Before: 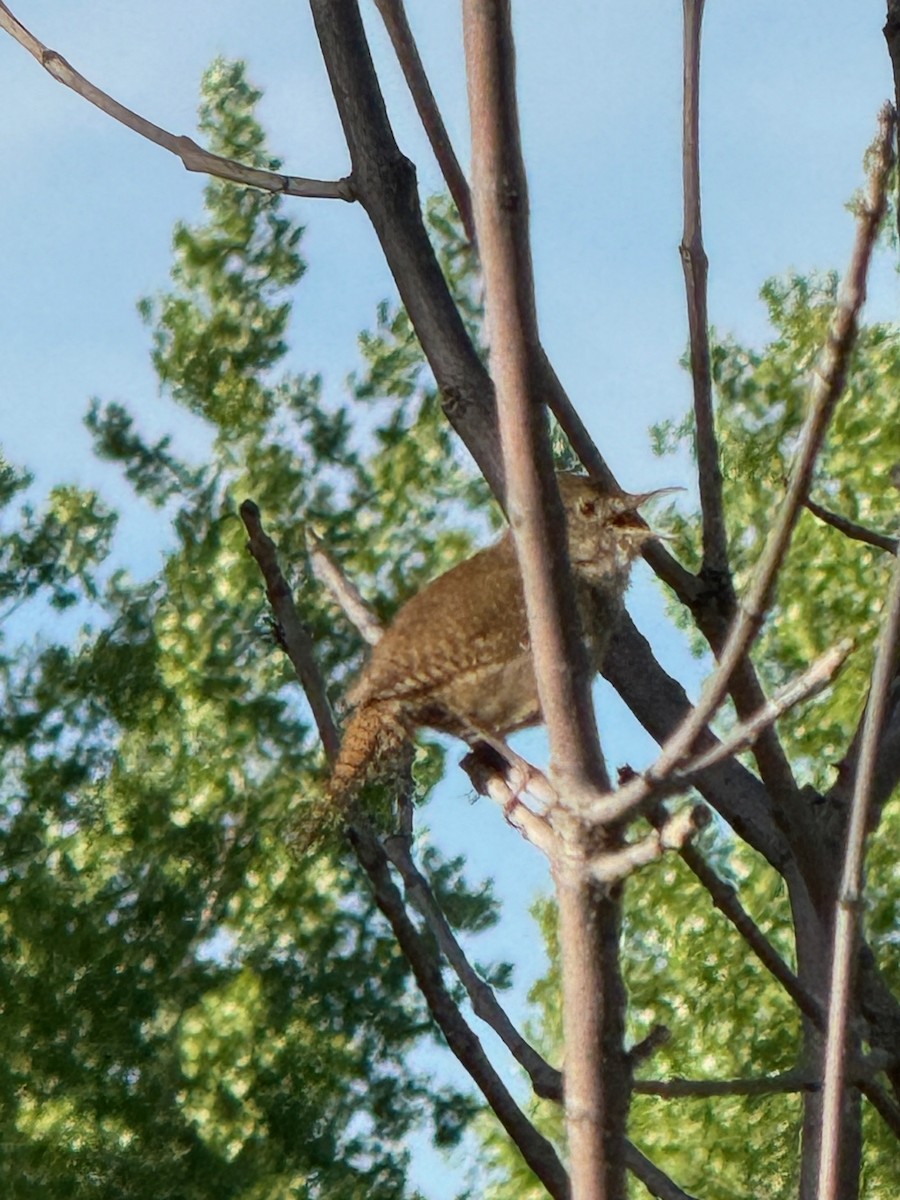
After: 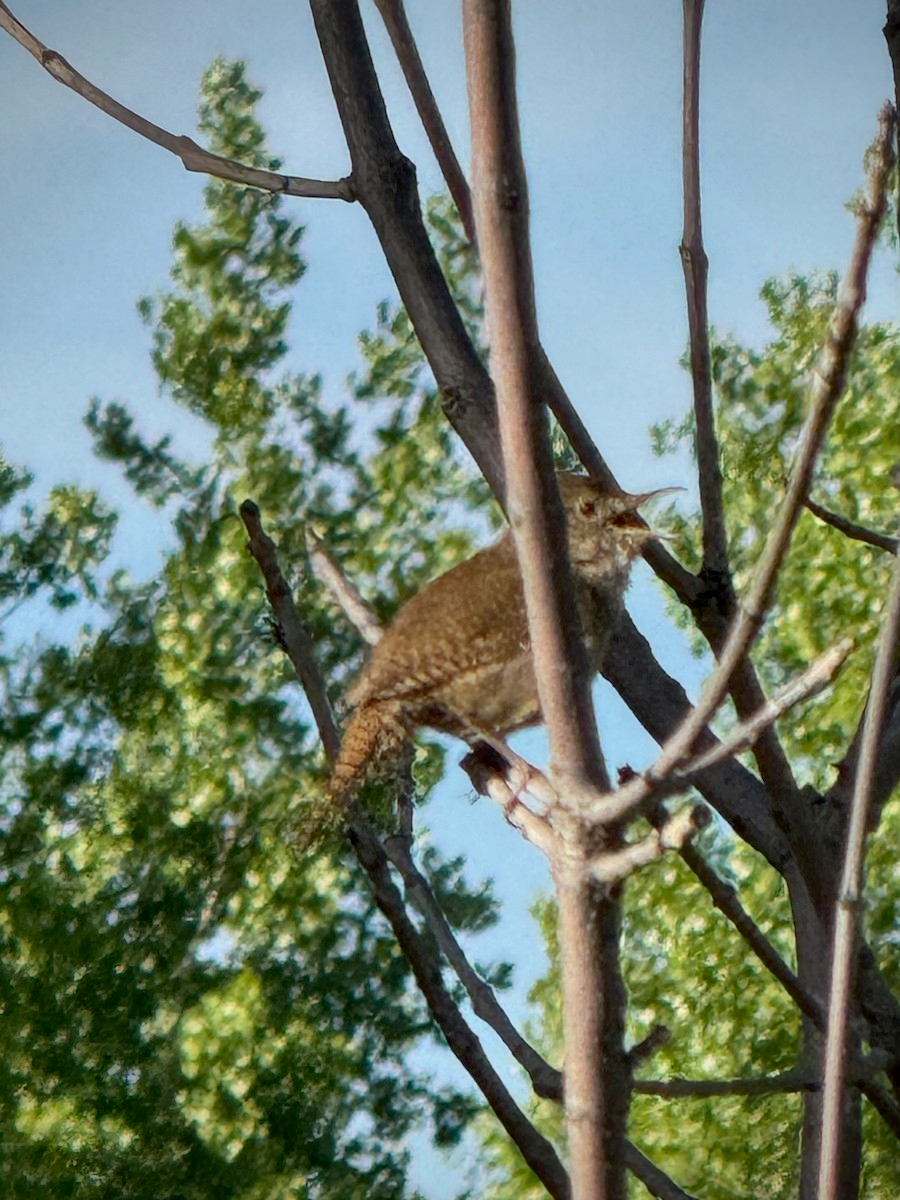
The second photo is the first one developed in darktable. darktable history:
vignetting: saturation 0.038
exposure: exposure -0.04 EV, compensate highlight preservation false
shadows and highlights: radius 131.97, shadows color adjustment 99.16%, highlights color adjustment 0.56%, soften with gaussian
